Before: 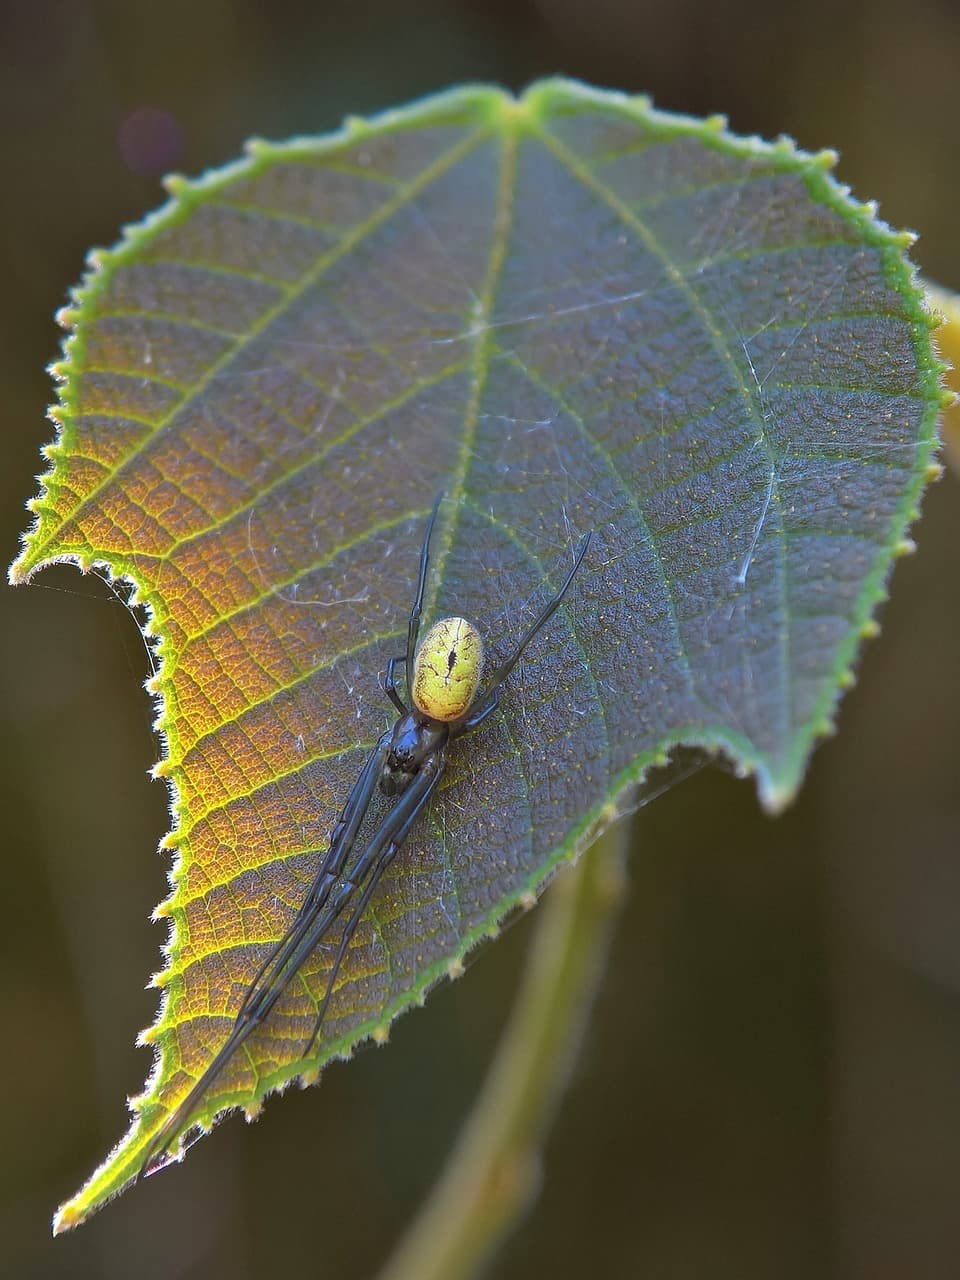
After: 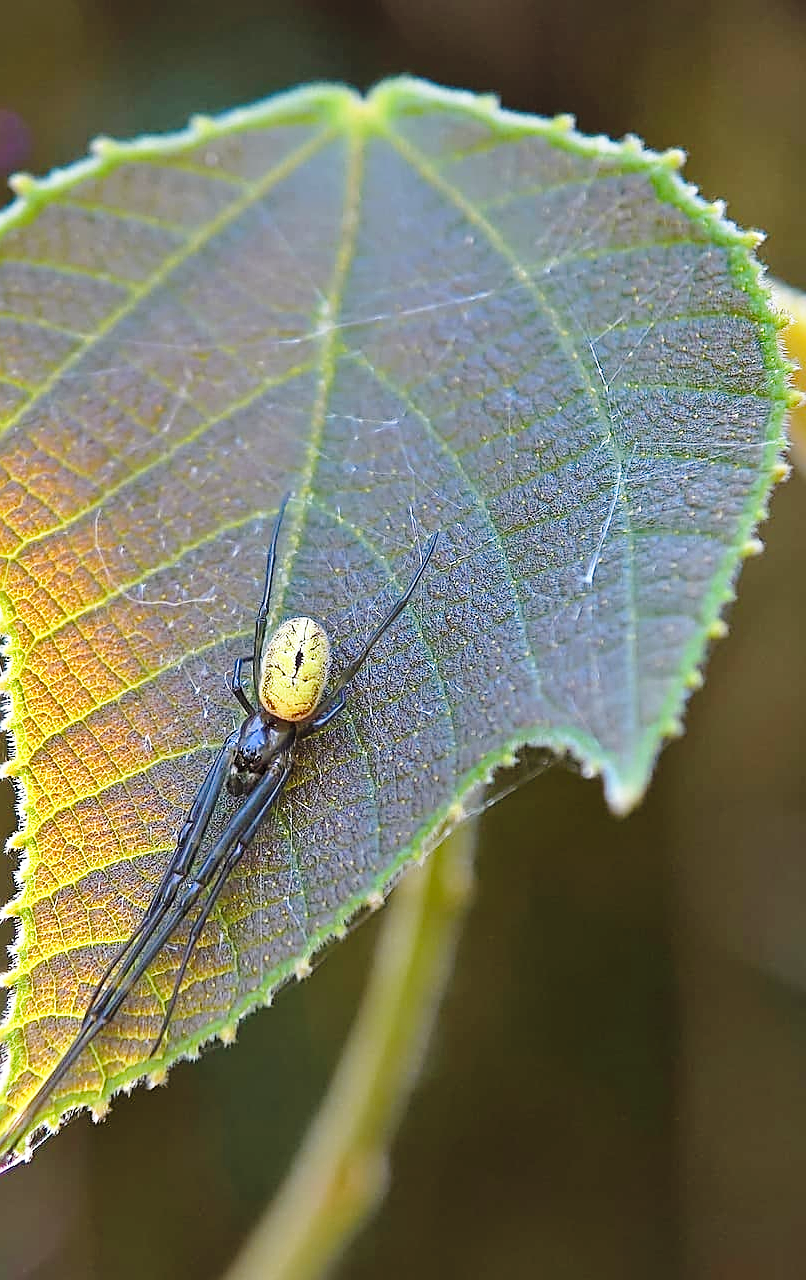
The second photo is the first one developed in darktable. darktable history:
sharpen: radius 2.633, amount 0.671
base curve: curves: ch0 [(0, 0) (0.028, 0.03) (0.121, 0.232) (0.46, 0.748) (0.859, 0.968) (1, 1)], preserve colors none
crop: left 16.004%
